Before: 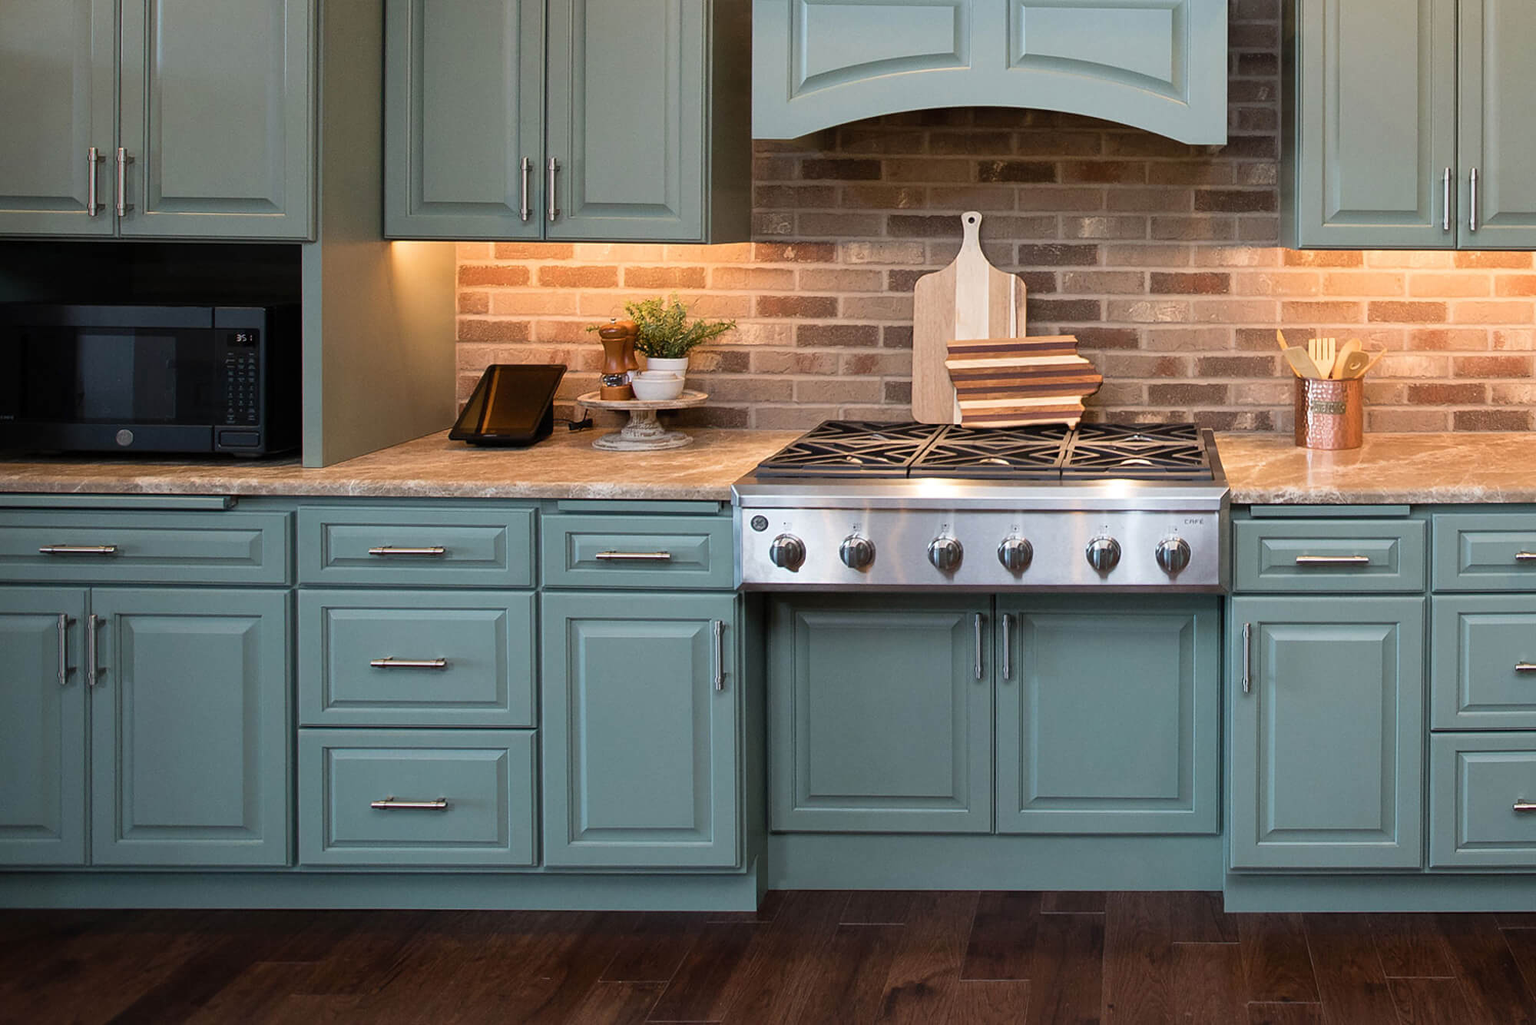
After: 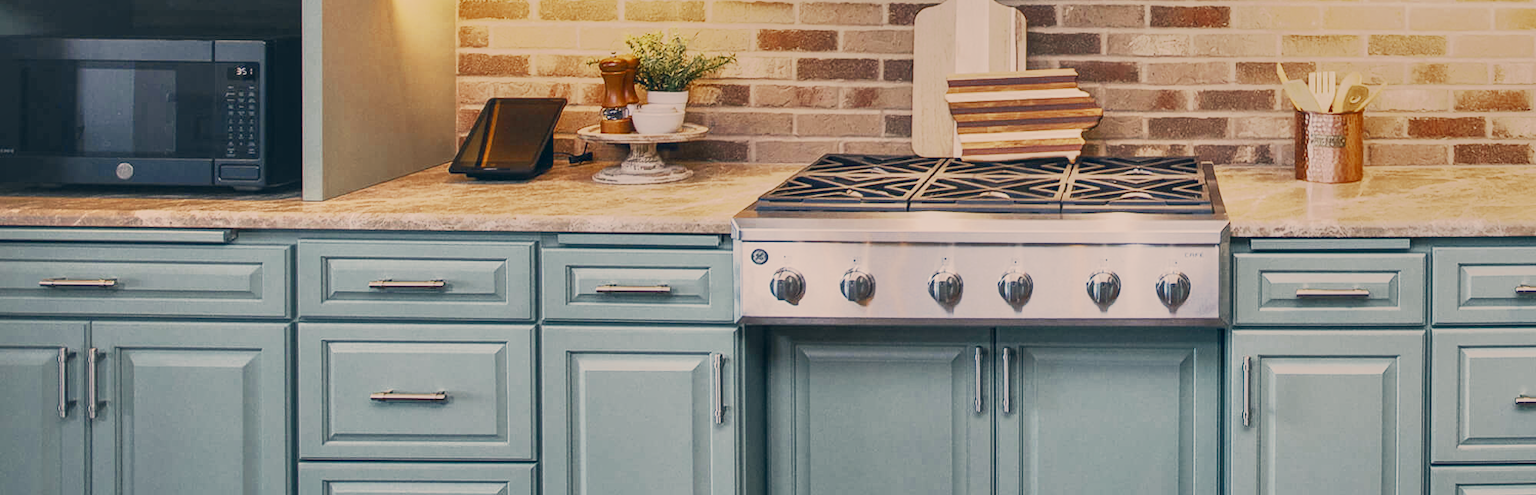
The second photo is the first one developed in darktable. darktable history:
color zones: curves: ch0 [(0, 0.5) (0.125, 0.4) (0.25, 0.5) (0.375, 0.4) (0.5, 0.4) (0.625, 0.35) (0.75, 0.35) (0.875, 0.5)]; ch1 [(0, 0.35) (0.125, 0.45) (0.25, 0.35) (0.375, 0.35) (0.5, 0.35) (0.625, 0.35) (0.75, 0.45) (0.875, 0.35)]; ch2 [(0, 0.6) (0.125, 0.5) (0.25, 0.5) (0.375, 0.6) (0.5, 0.6) (0.625, 0.5) (0.75, 0.5) (0.875, 0.5)]
crop and rotate: top 26.056%, bottom 25.543%
contrast brightness saturation: contrast -0.28
exposure: black level correction 0, exposure 0.9 EV, compensate highlight preservation false
shadows and highlights: shadows 43.71, white point adjustment -1.46, soften with gaussian
base curve: curves: ch0 [(0, 0) (0.088, 0.125) (0.176, 0.251) (0.354, 0.501) (0.613, 0.749) (1, 0.877)], preserve colors none
color correction: highlights a* 10.32, highlights b* 14.66, shadows a* -9.59, shadows b* -15.02
local contrast: detail 144%
